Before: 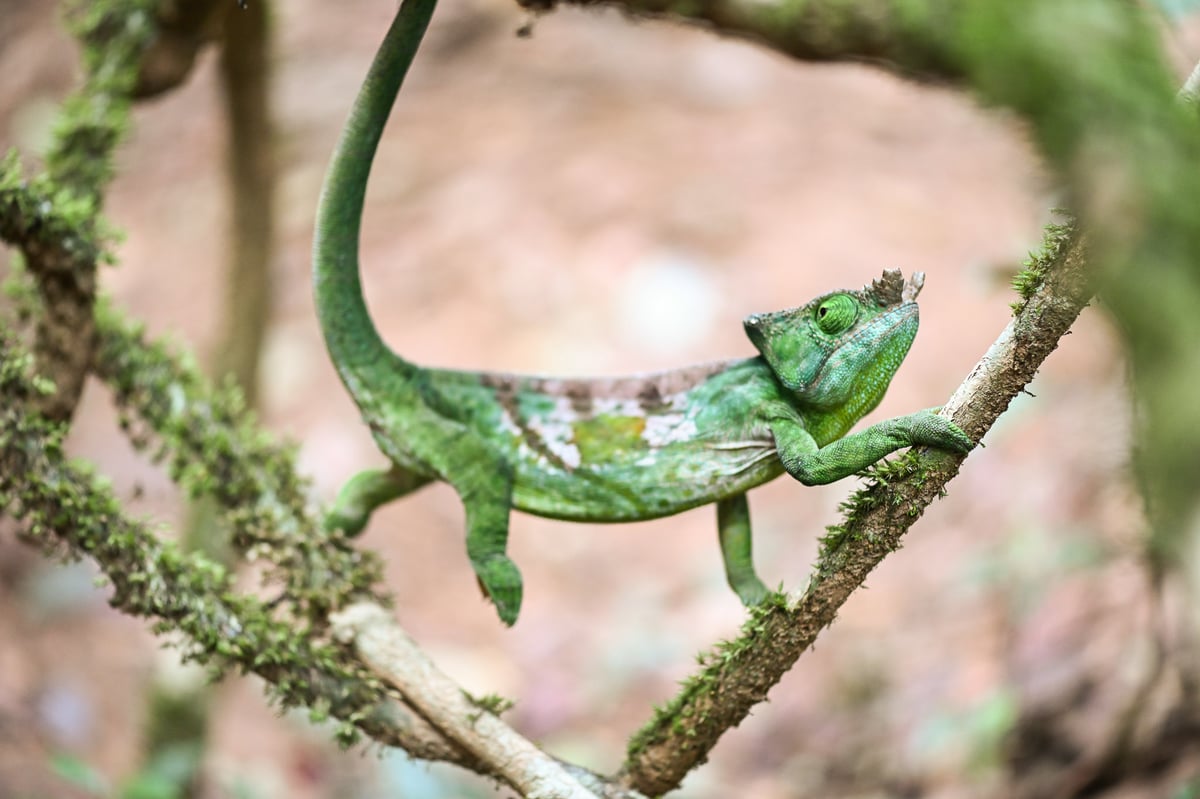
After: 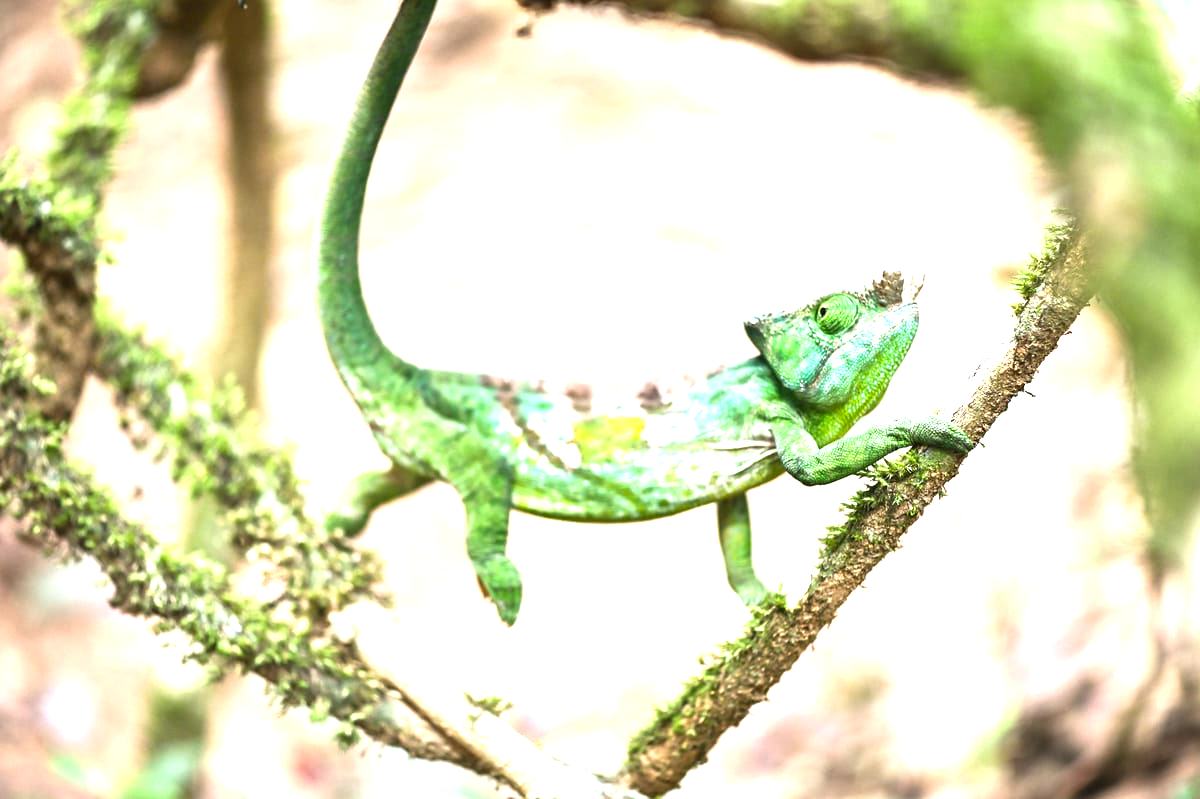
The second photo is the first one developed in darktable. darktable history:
exposure: black level correction 0, exposure 0.899 EV, compensate exposure bias true, compensate highlight preservation false
color balance rgb: linear chroma grading › global chroma 0.78%, perceptual saturation grading › global saturation 0.129%, perceptual brilliance grading › global brilliance 25.289%, global vibrance 16.582%, saturation formula JzAzBz (2021)
